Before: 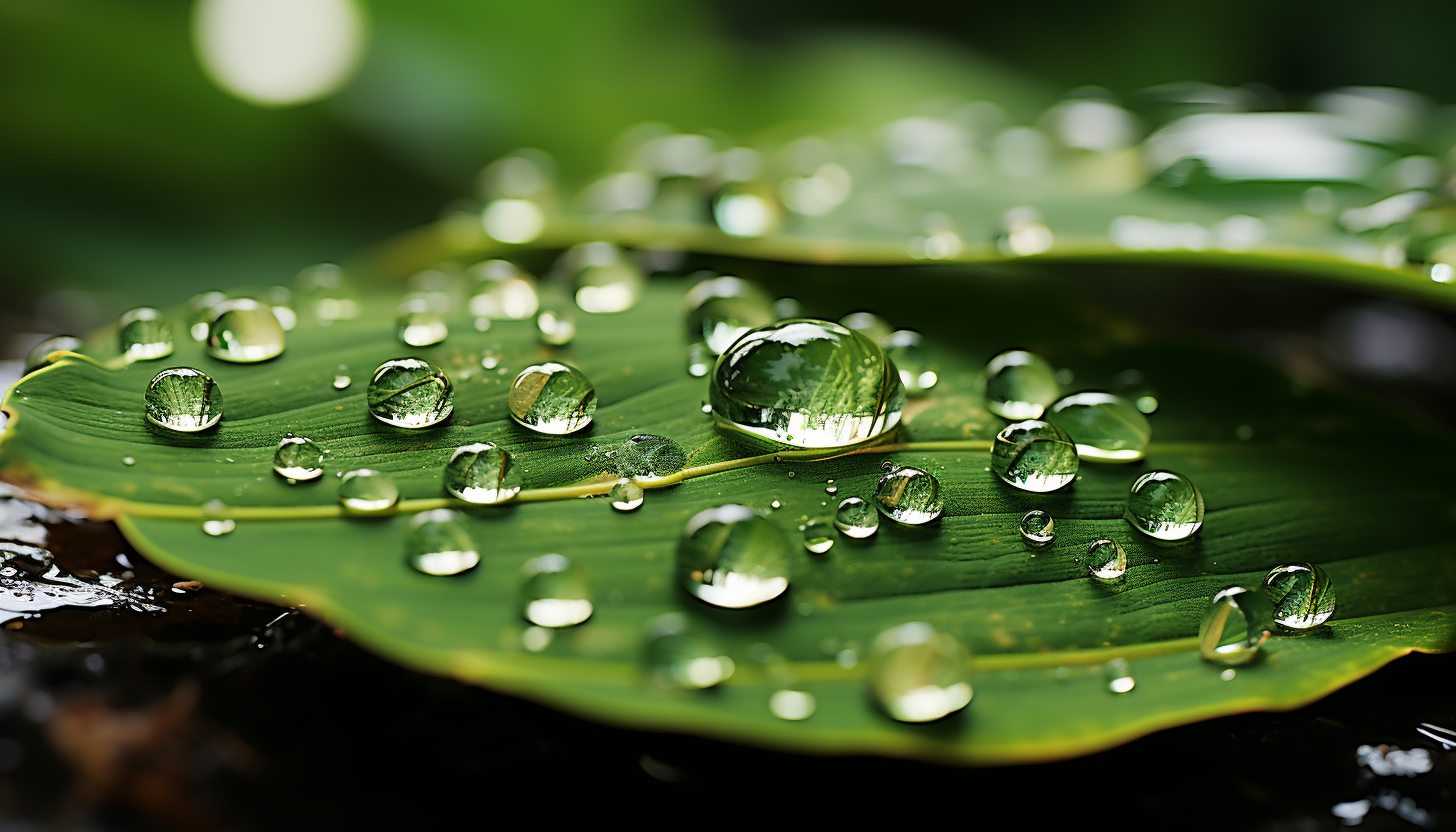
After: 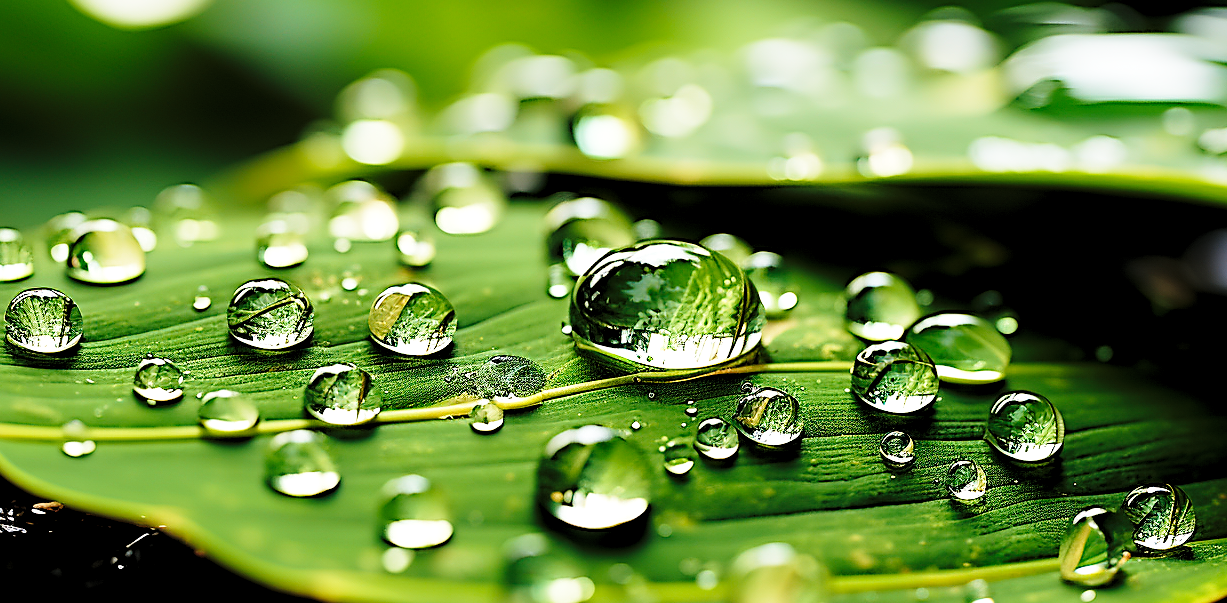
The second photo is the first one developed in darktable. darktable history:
tone equalizer: edges refinement/feathering 500, mask exposure compensation -1.57 EV, preserve details no
base curve: curves: ch0 [(0, 0) (0.028, 0.03) (0.121, 0.232) (0.46, 0.748) (0.859, 0.968) (1, 1)], preserve colors none
crop and rotate: left 9.664%, top 9.571%, right 6.039%, bottom 17.904%
levels: levels [0.073, 0.497, 0.972]
velvia: strength 14.35%
exposure: exposure -0.139 EV, compensate highlight preservation false
sharpen: radius 1.504, amount 0.409, threshold 1.628
contrast equalizer: octaves 7, y [[0.502, 0.505, 0.512, 0.529, 0.564, 0.588], [0.5 ×6], [0.502, 0.505, 0.512, 0.529, 0.564, 0.588], [0, 0.001, 0.001, 0.004, 0.008, 0.011], [0, 0.001, 0.001, 0.004, 0.008, 0.011]]
